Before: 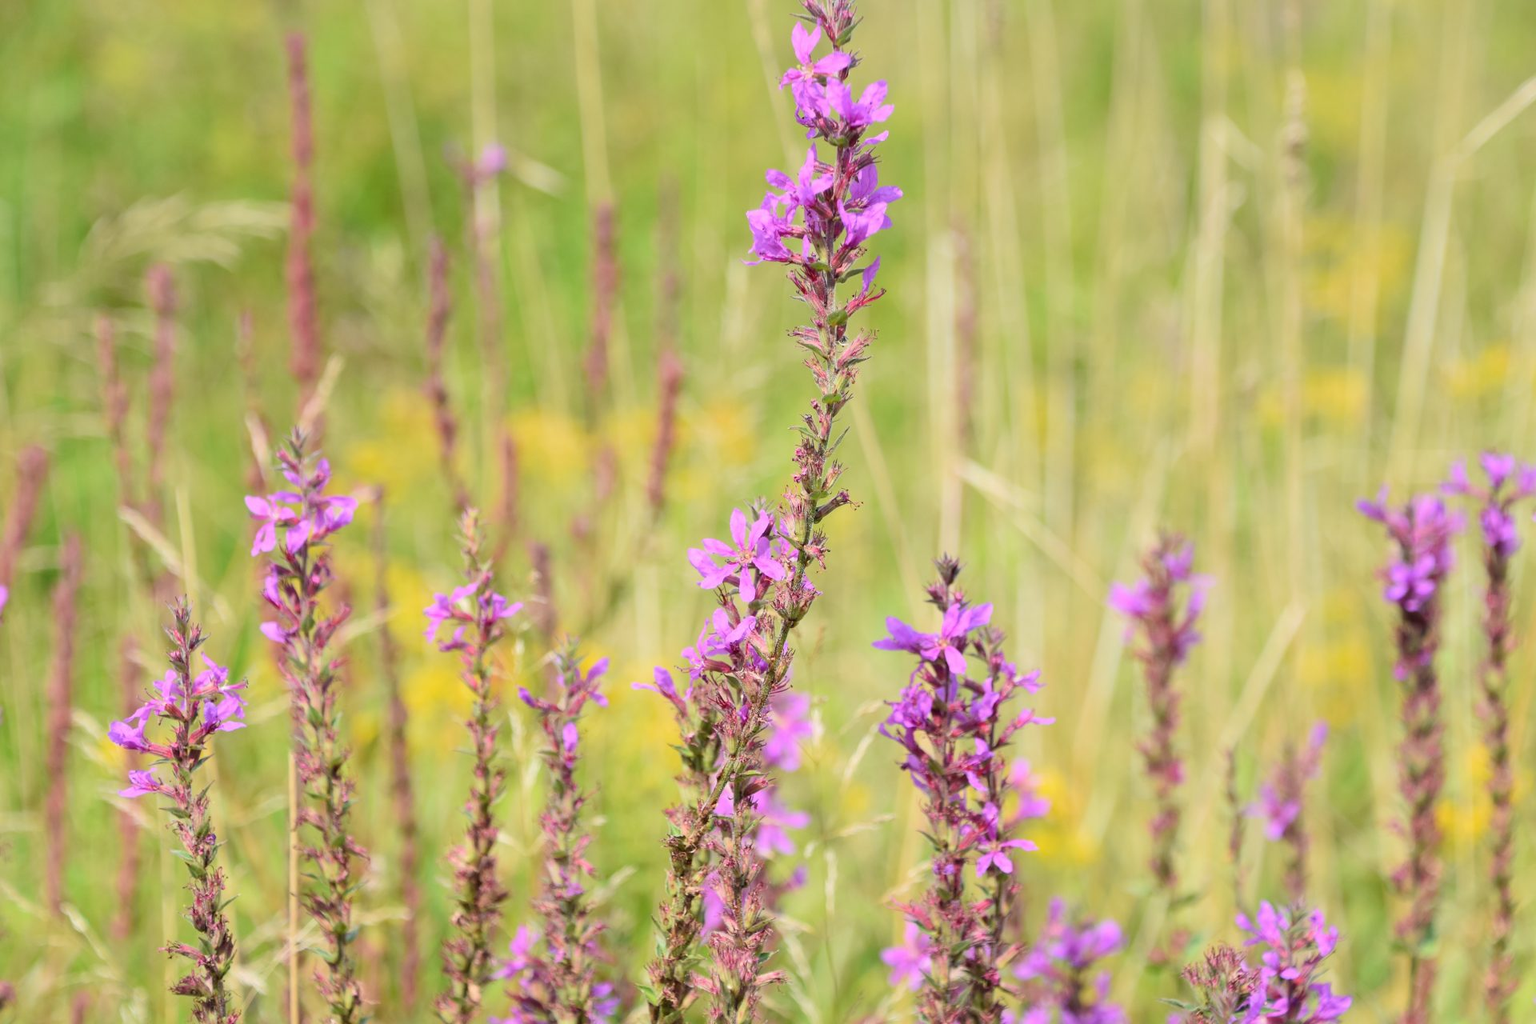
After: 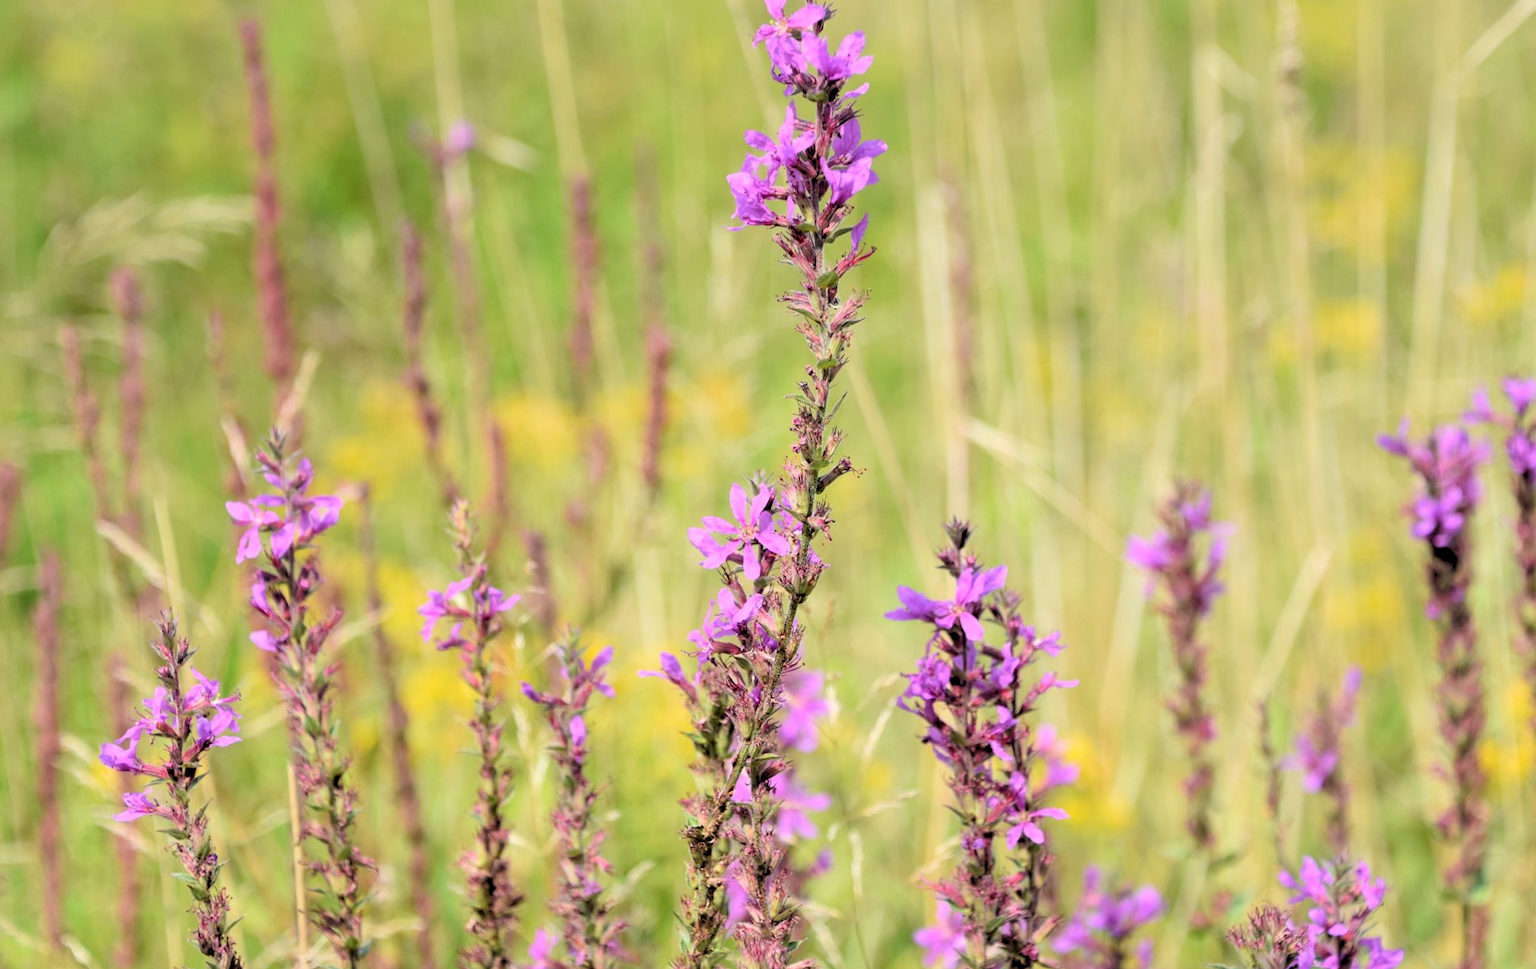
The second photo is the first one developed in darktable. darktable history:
rotate and perspective: rotation -3.52°, crop left 0.036, crop right 0.964, crop top 0.081, crop bottom 0.919
rgb levels: levels [[0.034, 0.472, 0.904], [0, 0.5, 1], [0, 0.5, 1]]
